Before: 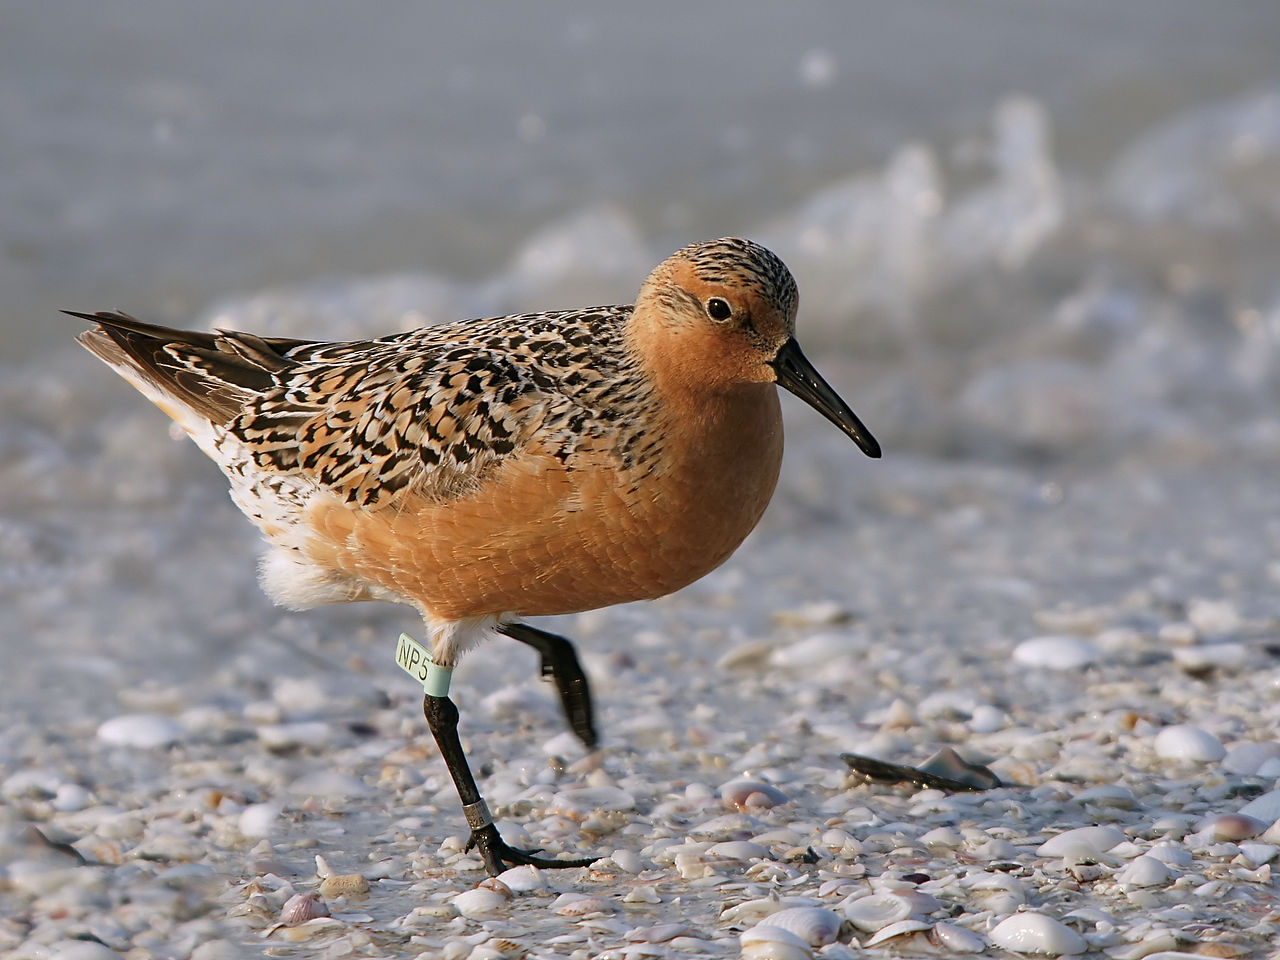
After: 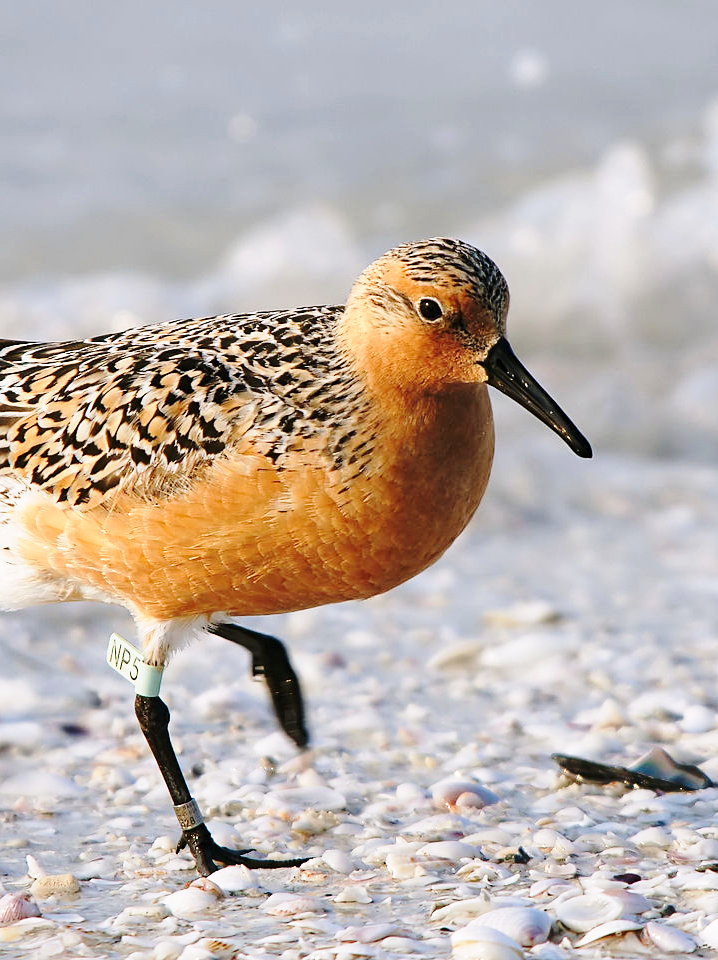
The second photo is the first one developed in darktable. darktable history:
crop and rotate: left 22.58%, right 21.3%
base curve: curves: ch0 [(0, 0) (0.032, 0.037) (0.105, 0.228) (0.435, 0.76) (0.856, 0.983) (1, 1)], preserve colors none
color zones: curves: ch0 [(0.004, 0.388) (0.125, 0.392) (0.25, 0.404) (0.375, 0.5) (0.5, 0.5) (0.625, 0.5) (0.75, 0.5) (0.875, 0.5)]; ch1 [(0, 0.5) (0.125, 0.5) (0.25, 0.5) (0.375, 0.124) (0.524, 0.124) (0.645, 0.128) (0.789, 0.132) (0.914, 0.096) (0.998, 0.068)], mix -121.09%
